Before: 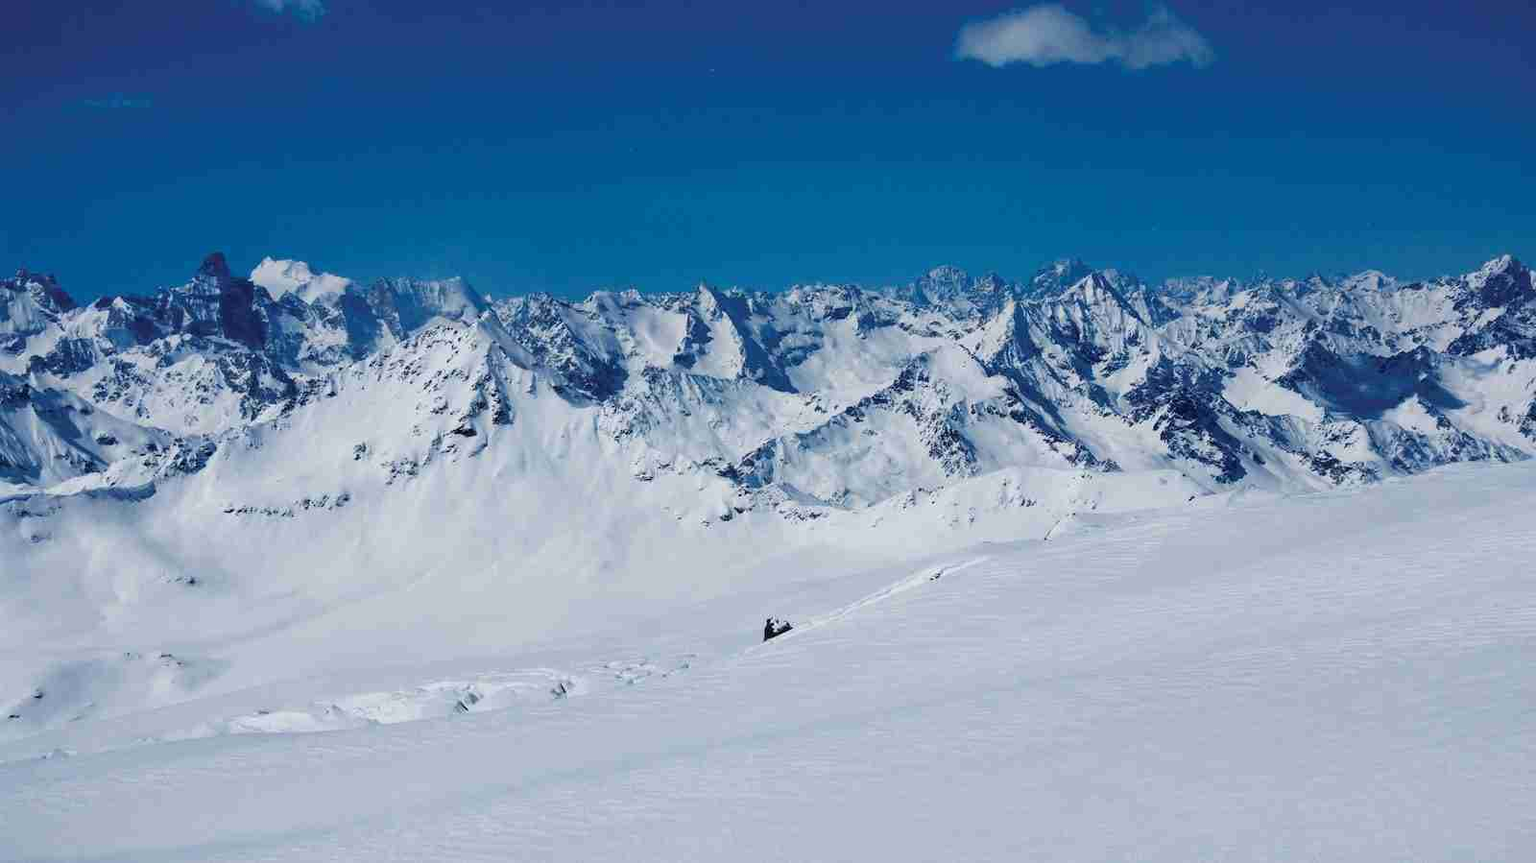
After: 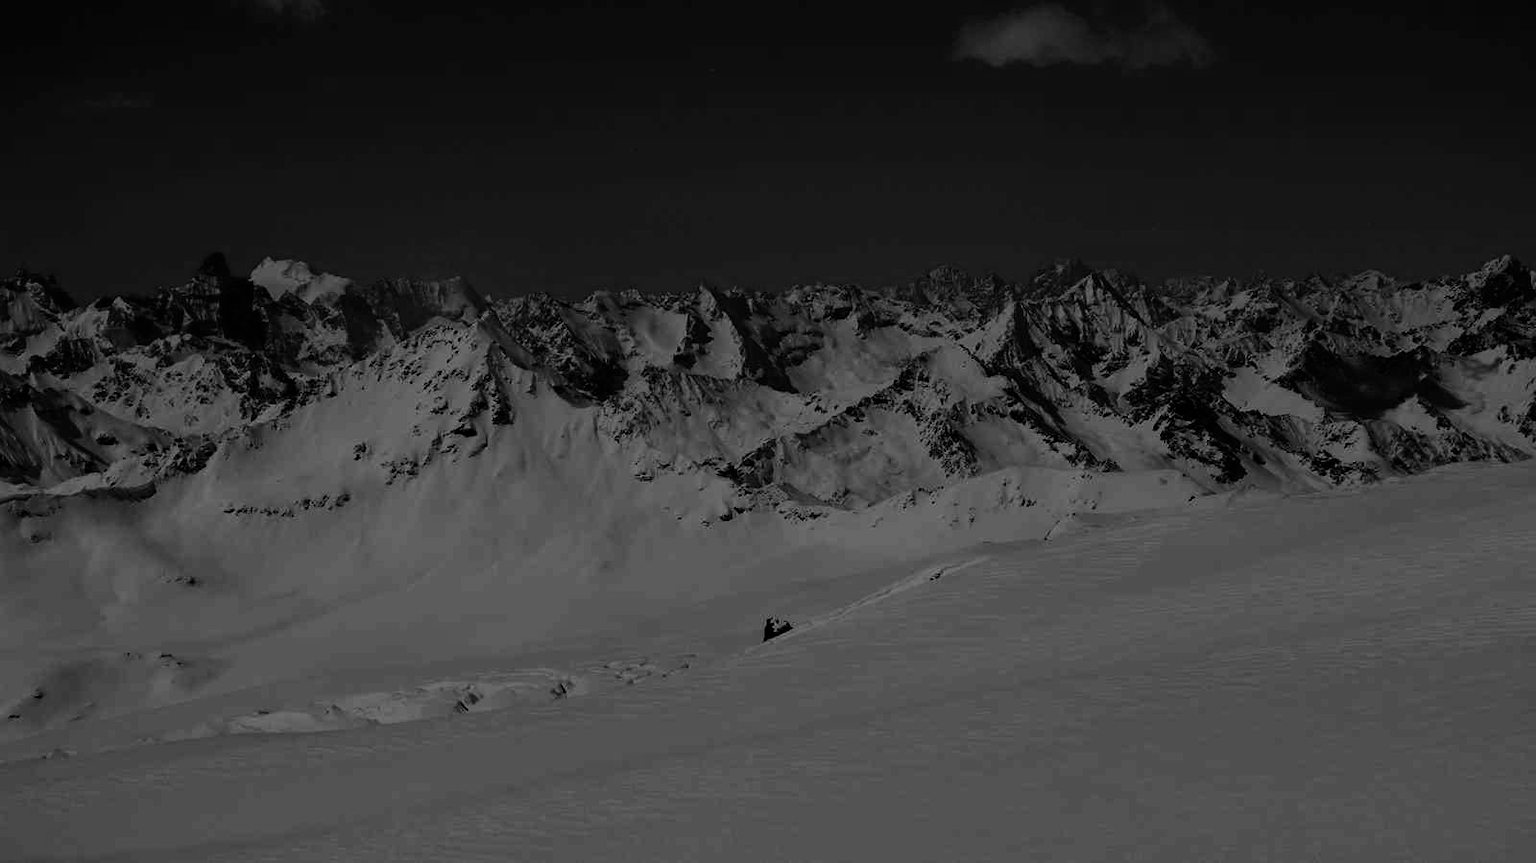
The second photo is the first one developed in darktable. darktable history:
filmic rgb: black relative exposure -7.5 EV, white relative exposure 5 EV, hardness 3.31, contrast 1.3, contrast in shadows safe
monochrome: a 16.01, b -2.65, highlights 0.52
exposure: exposure -1.468 EV, compensate highlight preservation false
color calibration: x 0.355, y 0.367, temperature 4700.38 K
contrast brightness saturation: brightness -0.25, saturation 0.2
